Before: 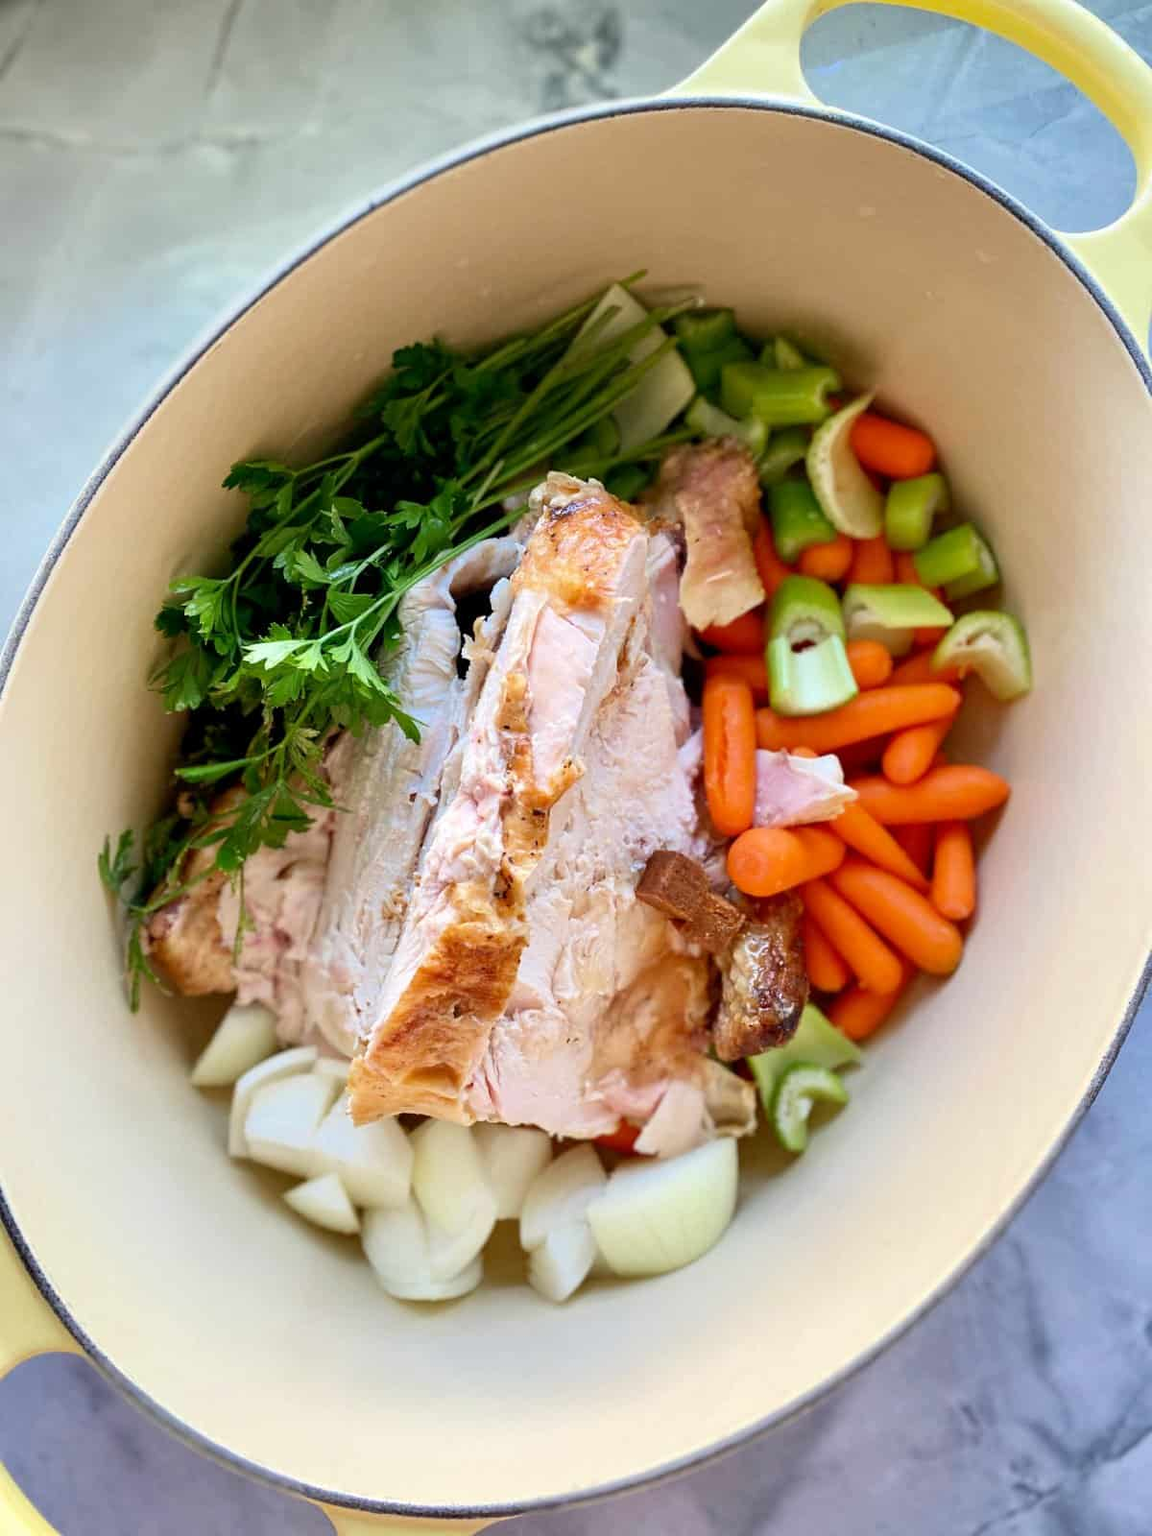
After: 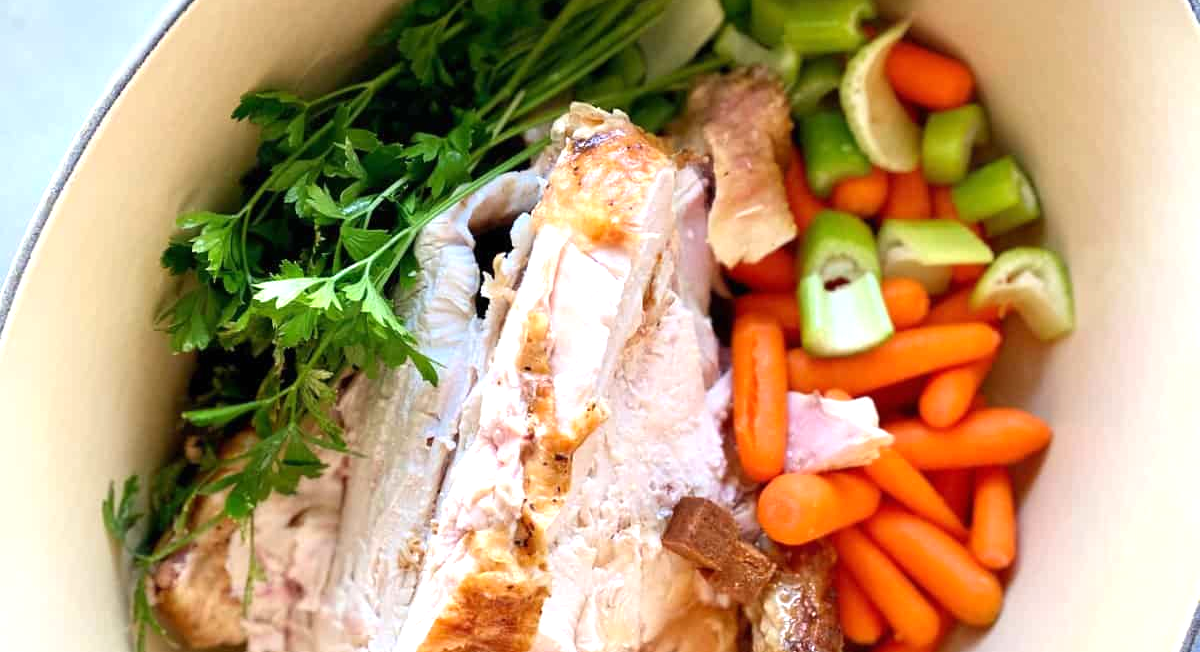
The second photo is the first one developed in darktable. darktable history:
crop and rotate: top 24.343%, bottom 34.86%
exposure: black level correction 0, exposure 0.499 EV, compensate exposure bias true, compensate highlight preservation false
